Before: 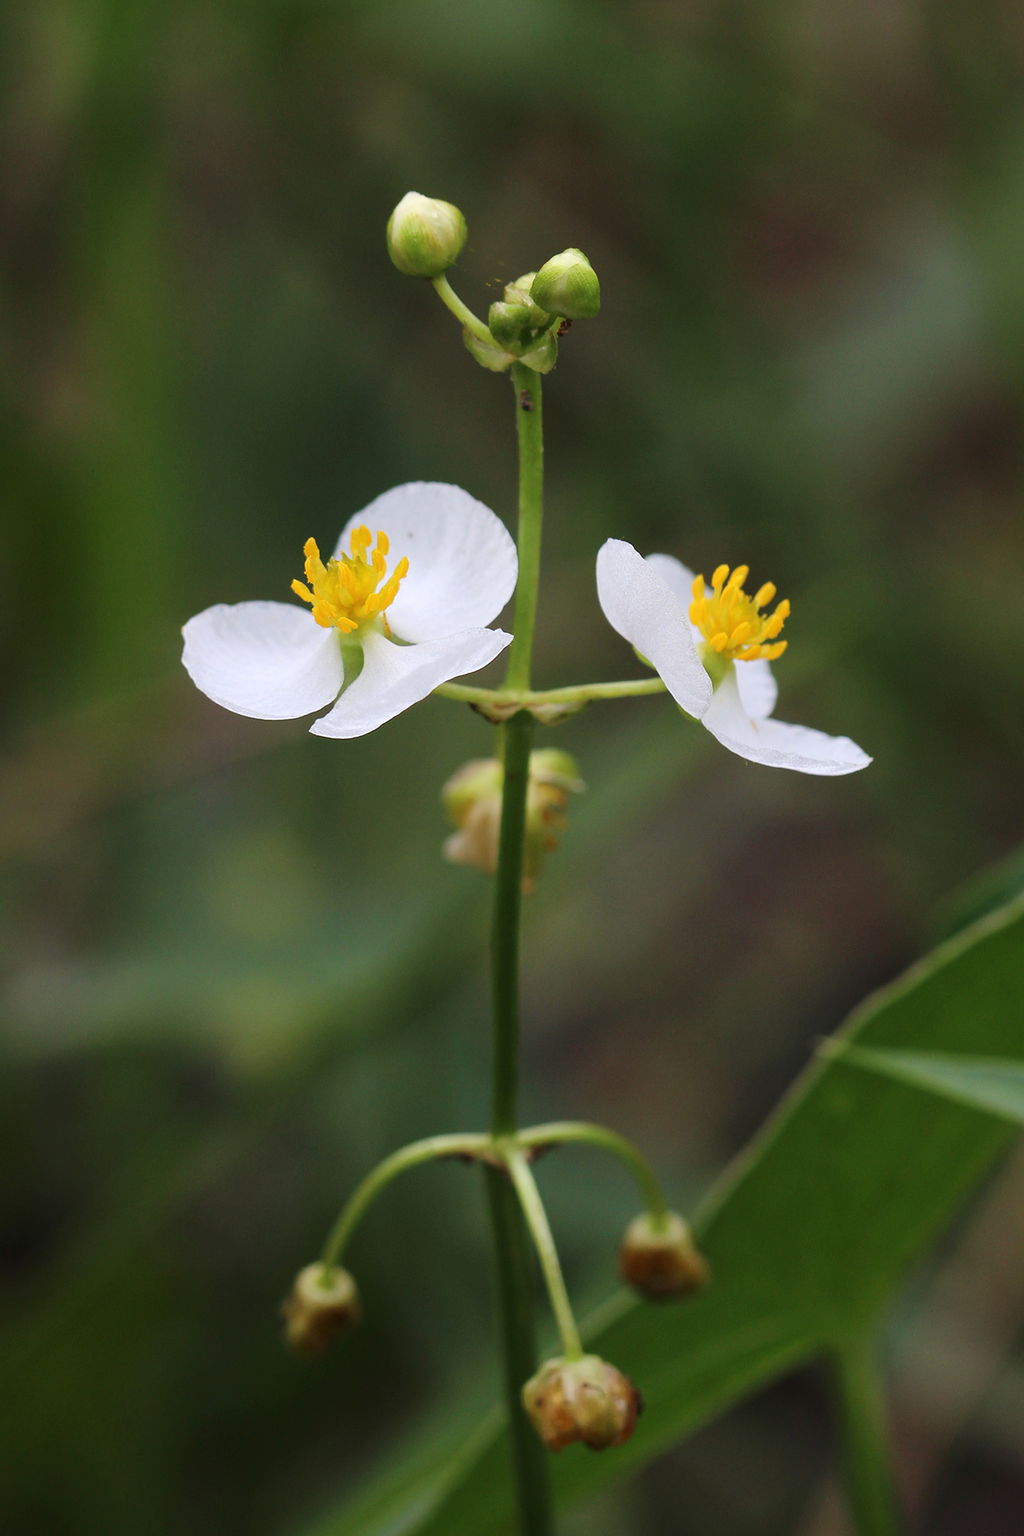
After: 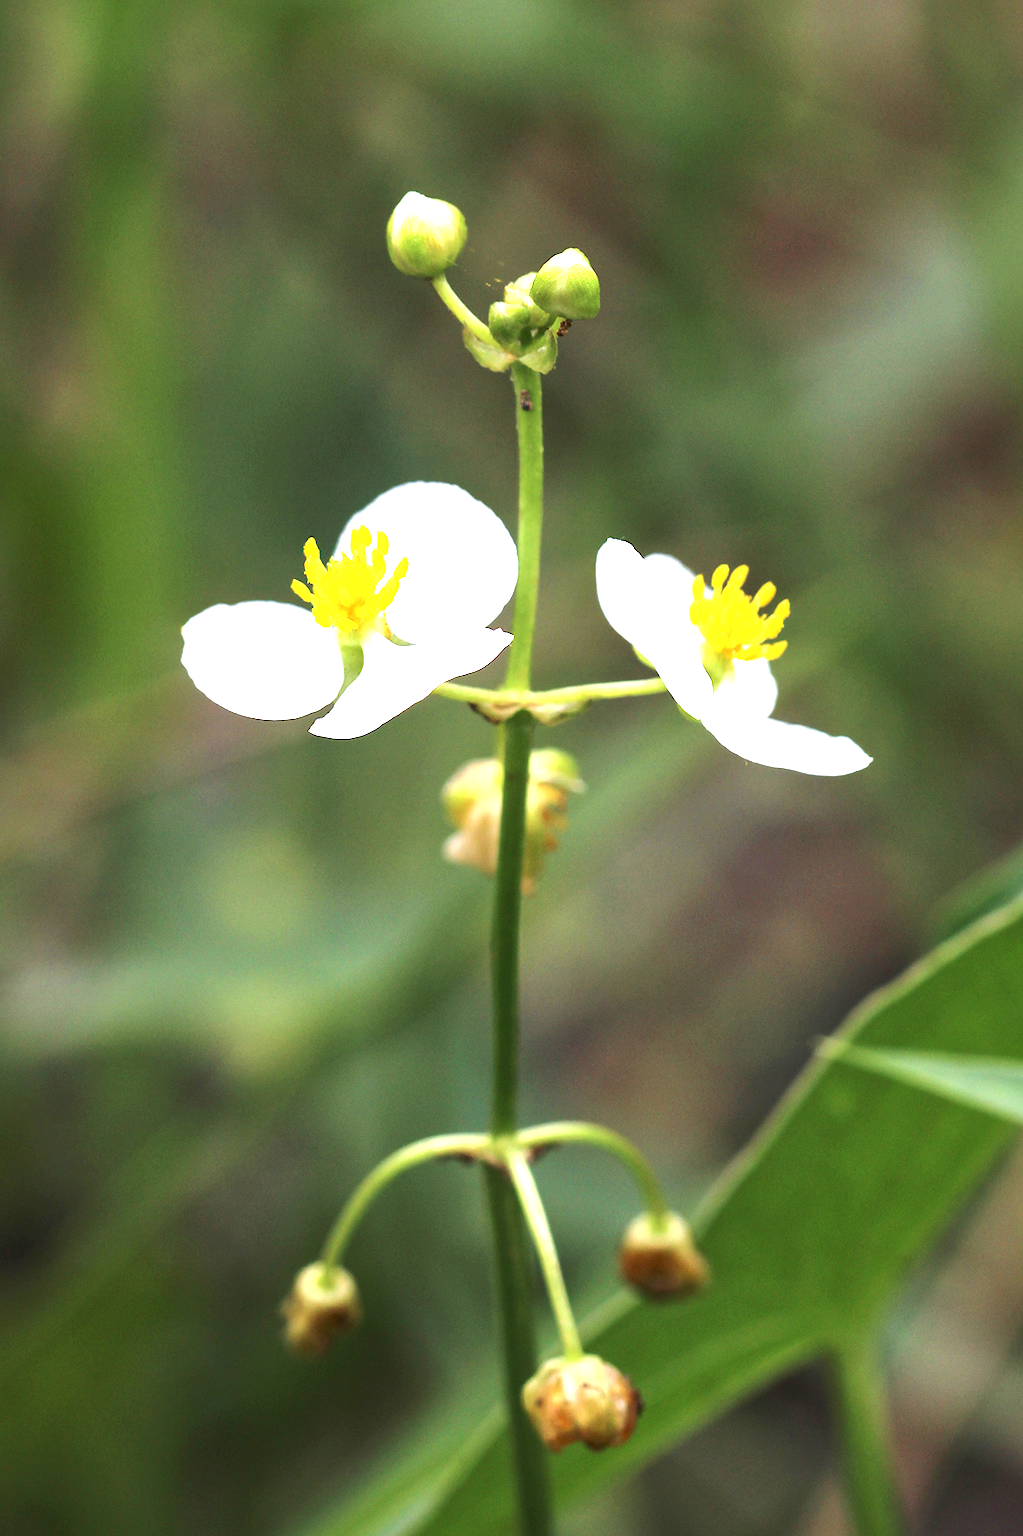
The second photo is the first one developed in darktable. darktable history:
exposure: black level correction 0, exposure 0.5 EV, compensate exposure bias true, compensate highlight preservation false
local contrast: mode bilateral grid, contrast 20, coarseness 50, detail 120%, midtone range 0.2
